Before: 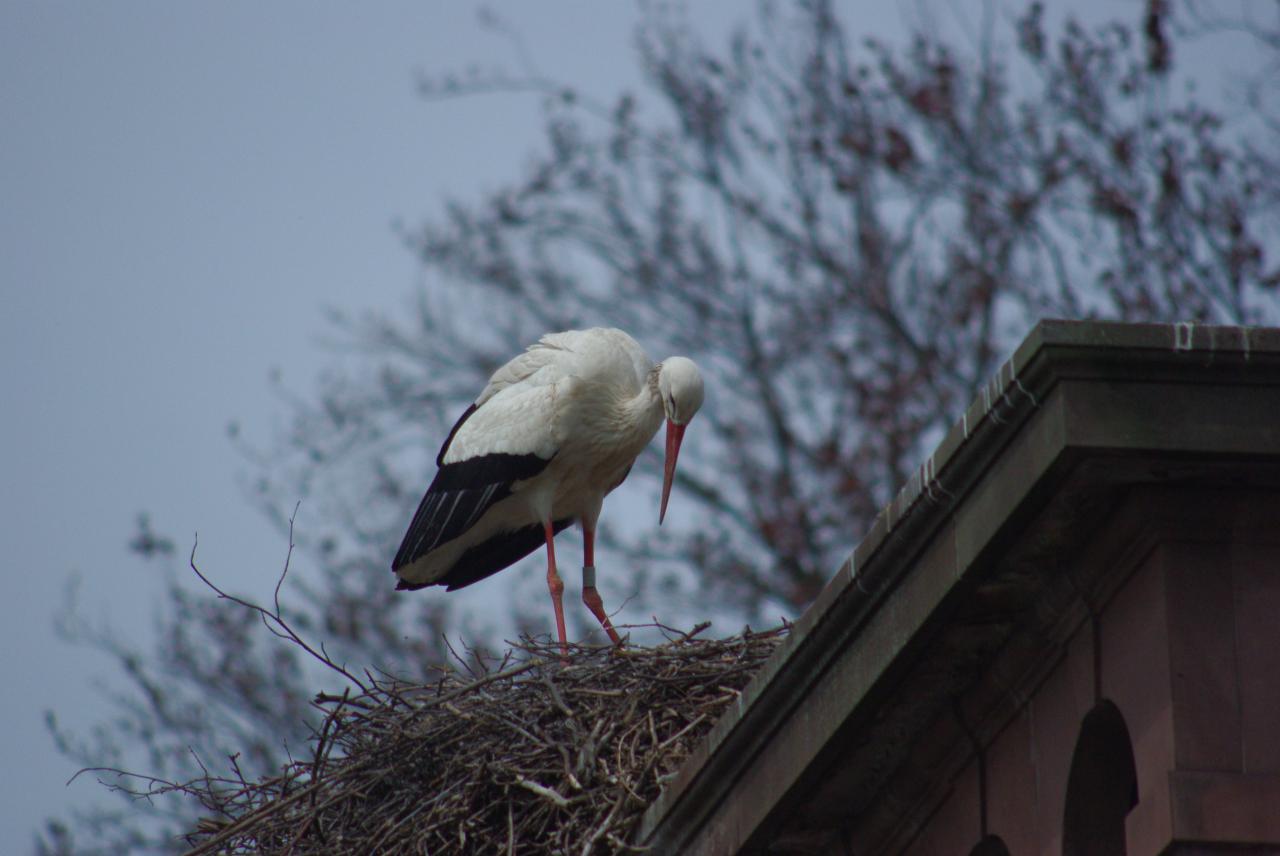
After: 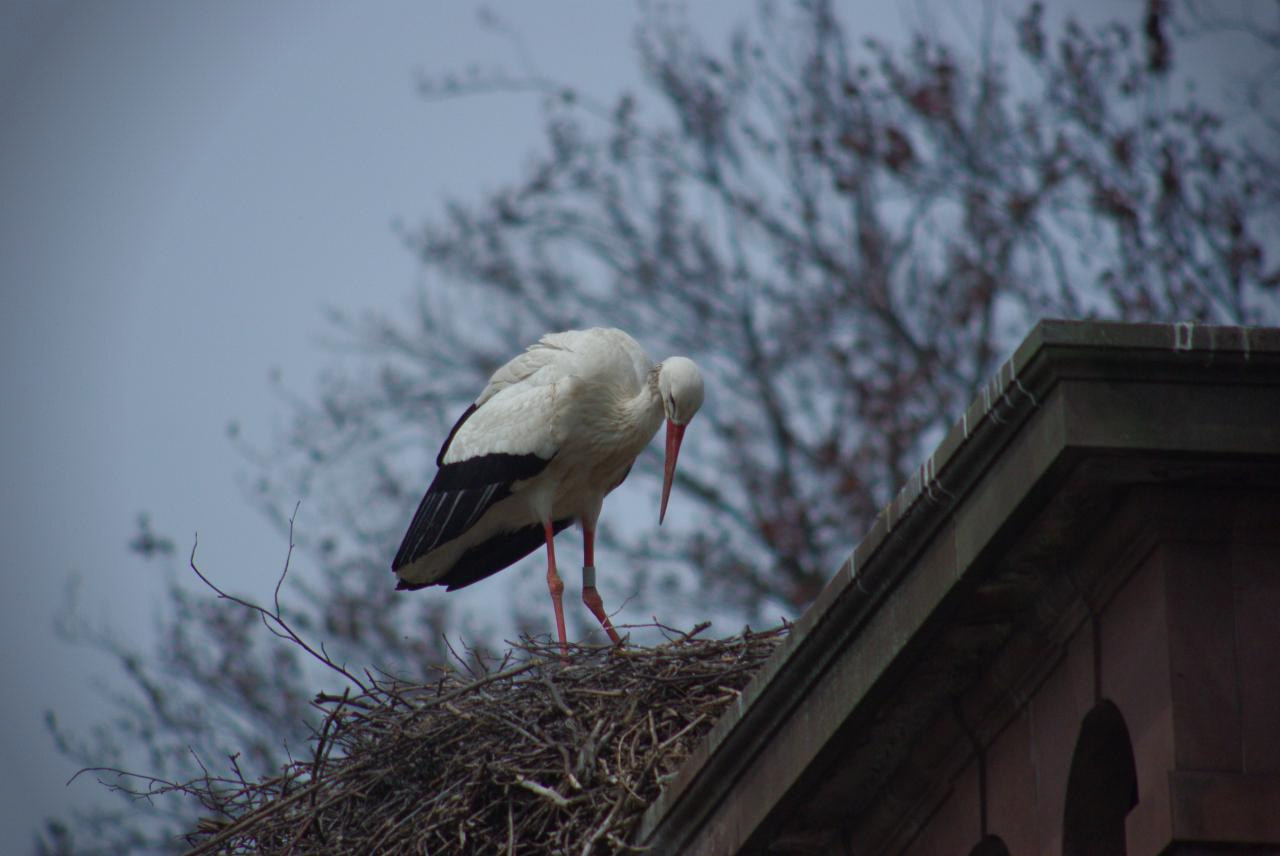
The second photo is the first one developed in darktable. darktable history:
vignetting: fall-off radius 30.99%, saturation 0.001
